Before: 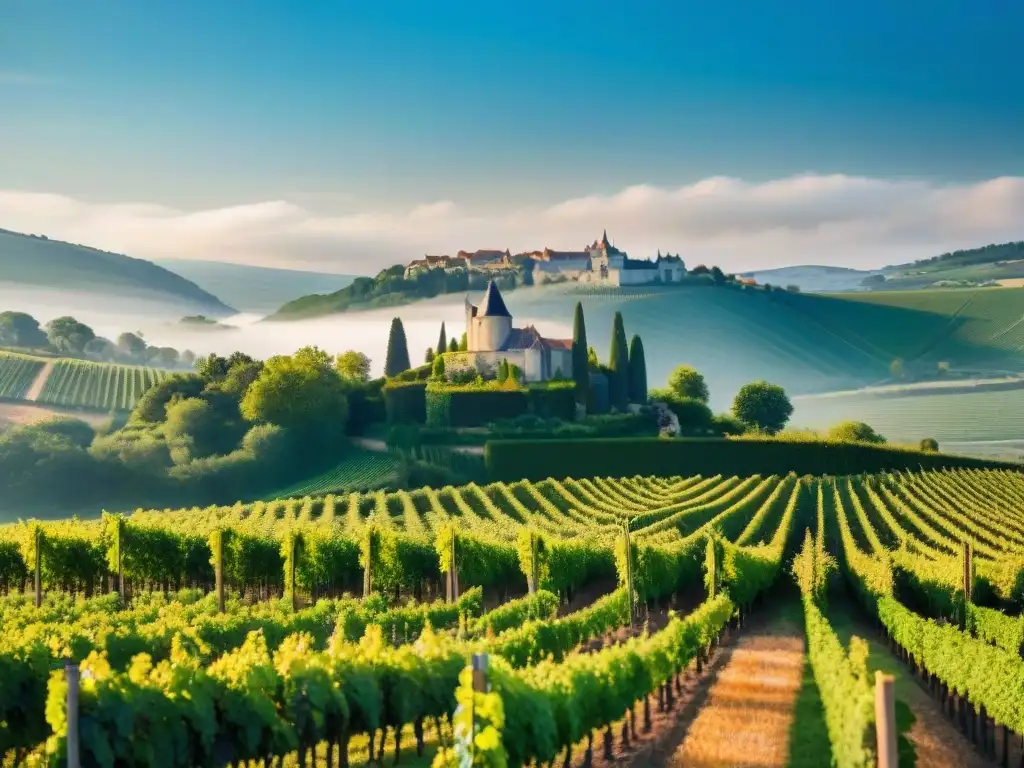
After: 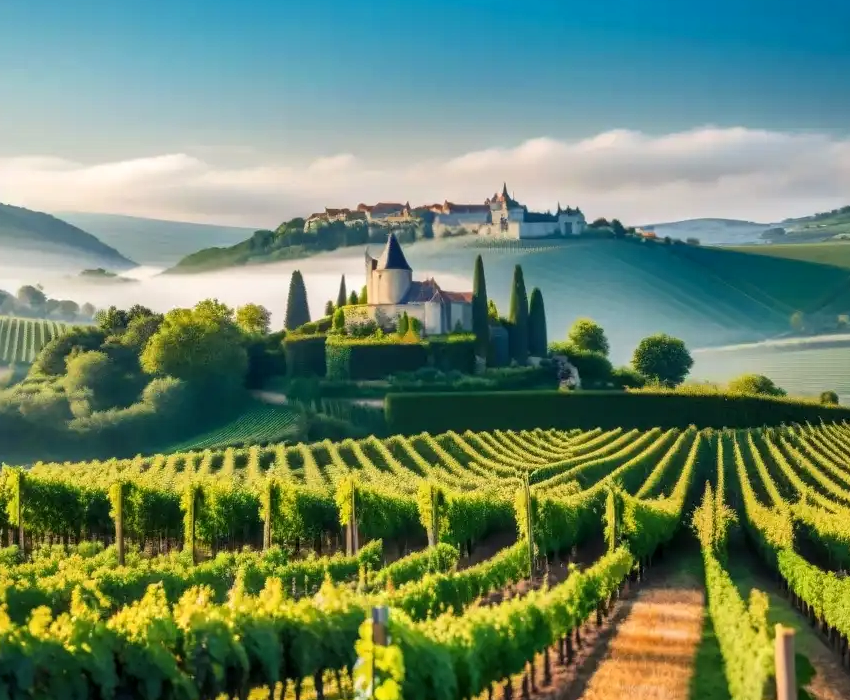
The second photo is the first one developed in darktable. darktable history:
local contrast: on, module defaults
crop: left 9.766%, top 6.249%, right 7.152%, bottom 2.528%
